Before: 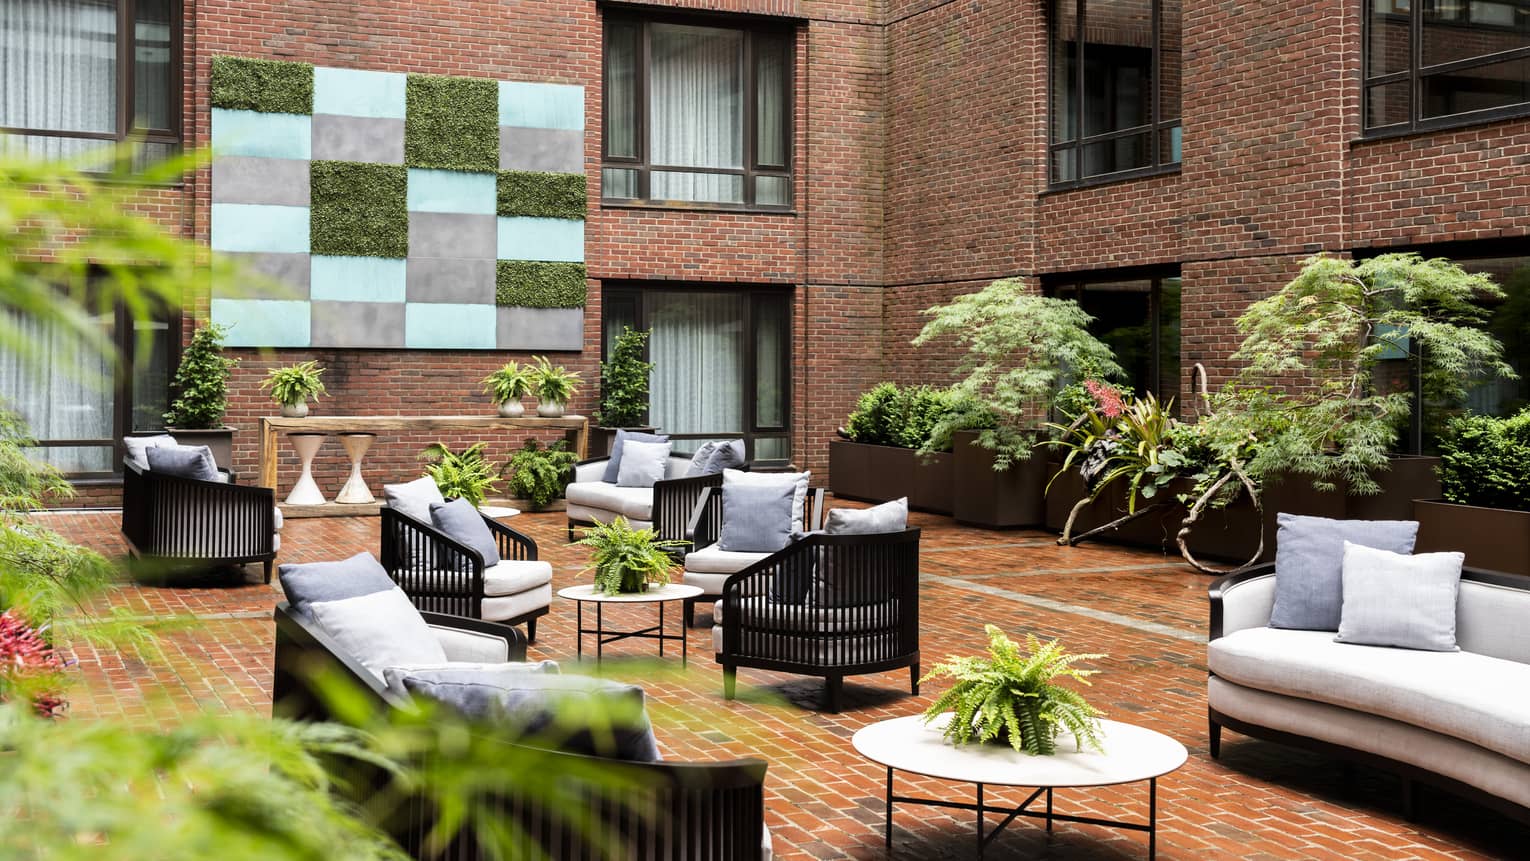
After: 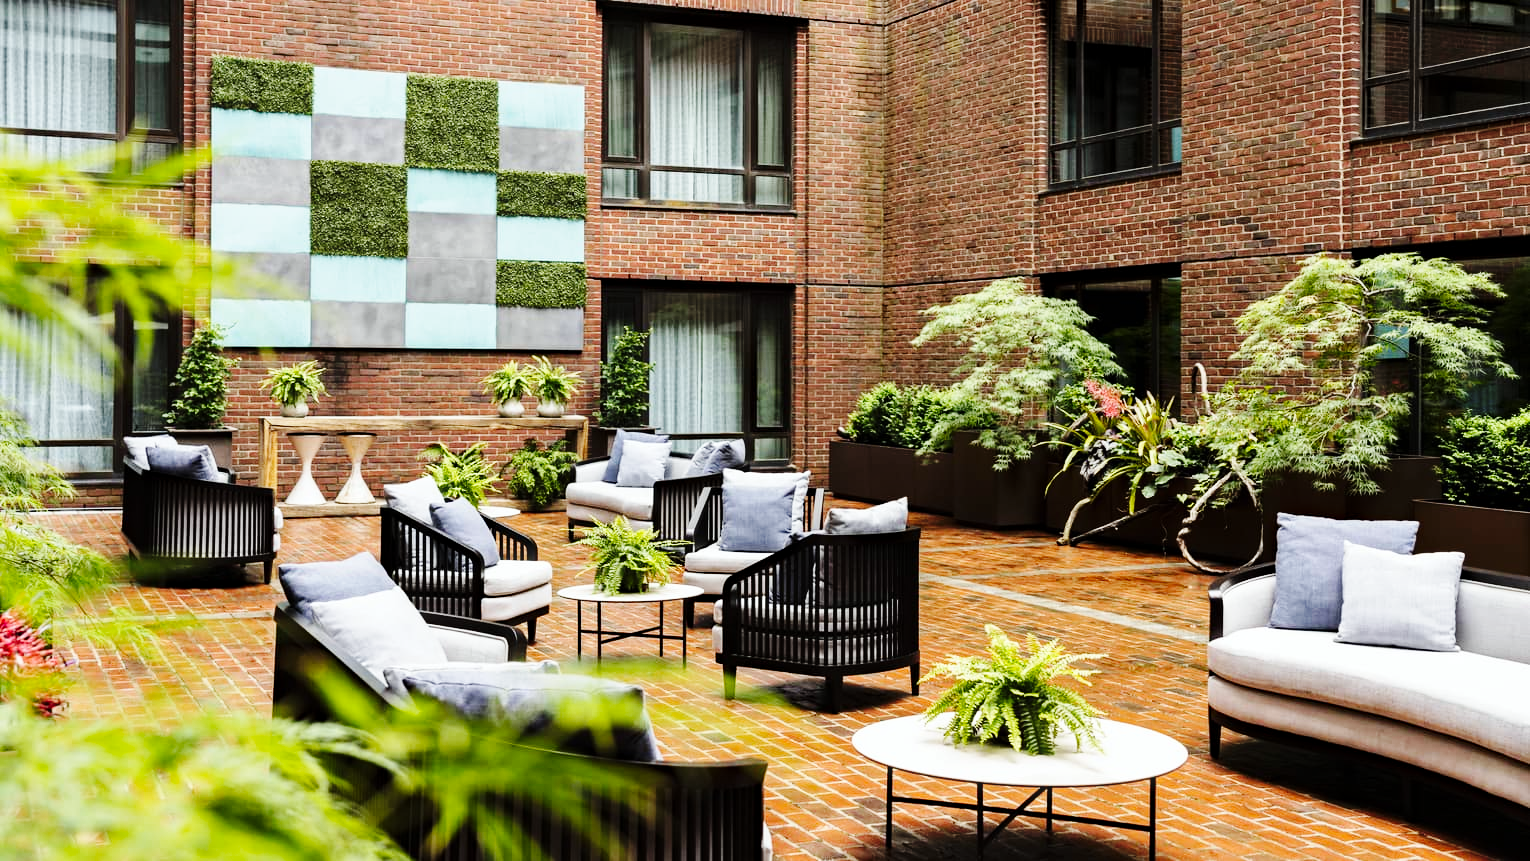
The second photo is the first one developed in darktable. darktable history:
white balance: red 0.978, blue 0.999
haze removal: strength 0.25, distance 0.25, compatibility mode true, adaptive false
base curve: curves: ch0 [(0, 0) (0.036, 0.025) (0.121, 0.166) (0.206, 0.329) (0.605, 0.79) (1, 1)], preserve colors none
